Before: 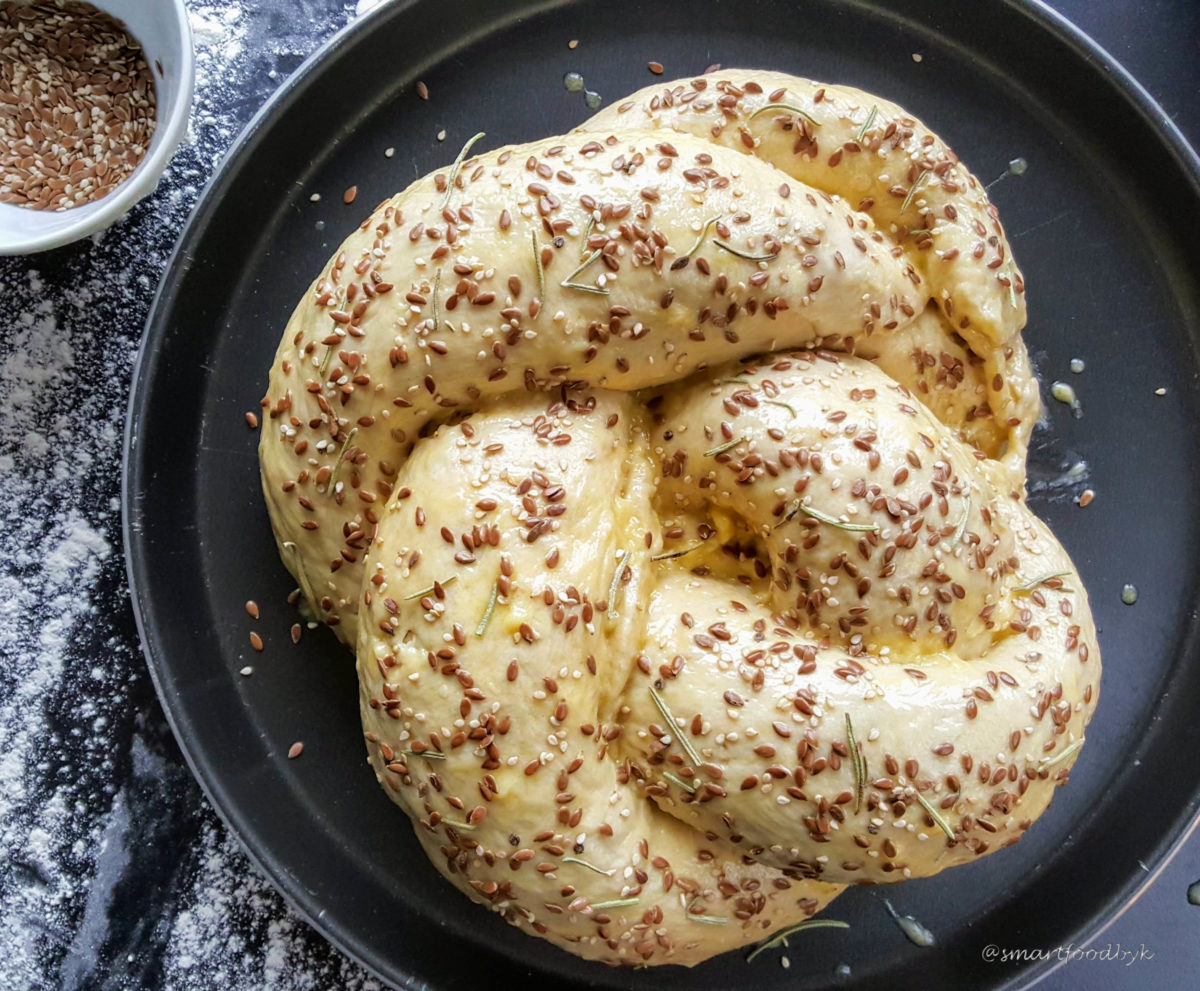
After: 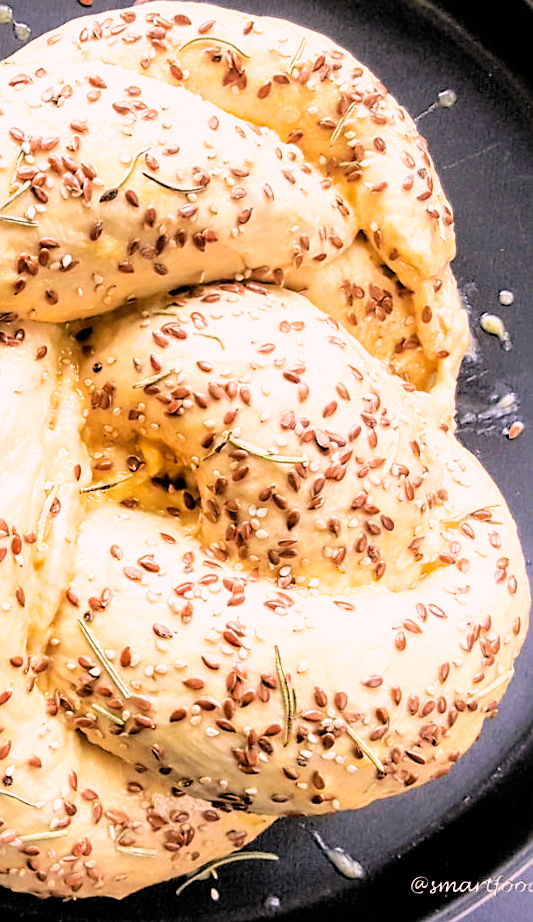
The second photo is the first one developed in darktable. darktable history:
filmic rgb: black relative exposure -3.26 EV, white relative exposure 3.45 EV, hardness 2.36, contrast 1.102
crop: left 47.621%, top 6.91%, right 7.913%
sharpen: on, module defaults
exposure: black level correction 0, exposure 1.279 EV, compensate highlight preservation false
color correction: highlights a* 12.56, highlights b* 5.53
